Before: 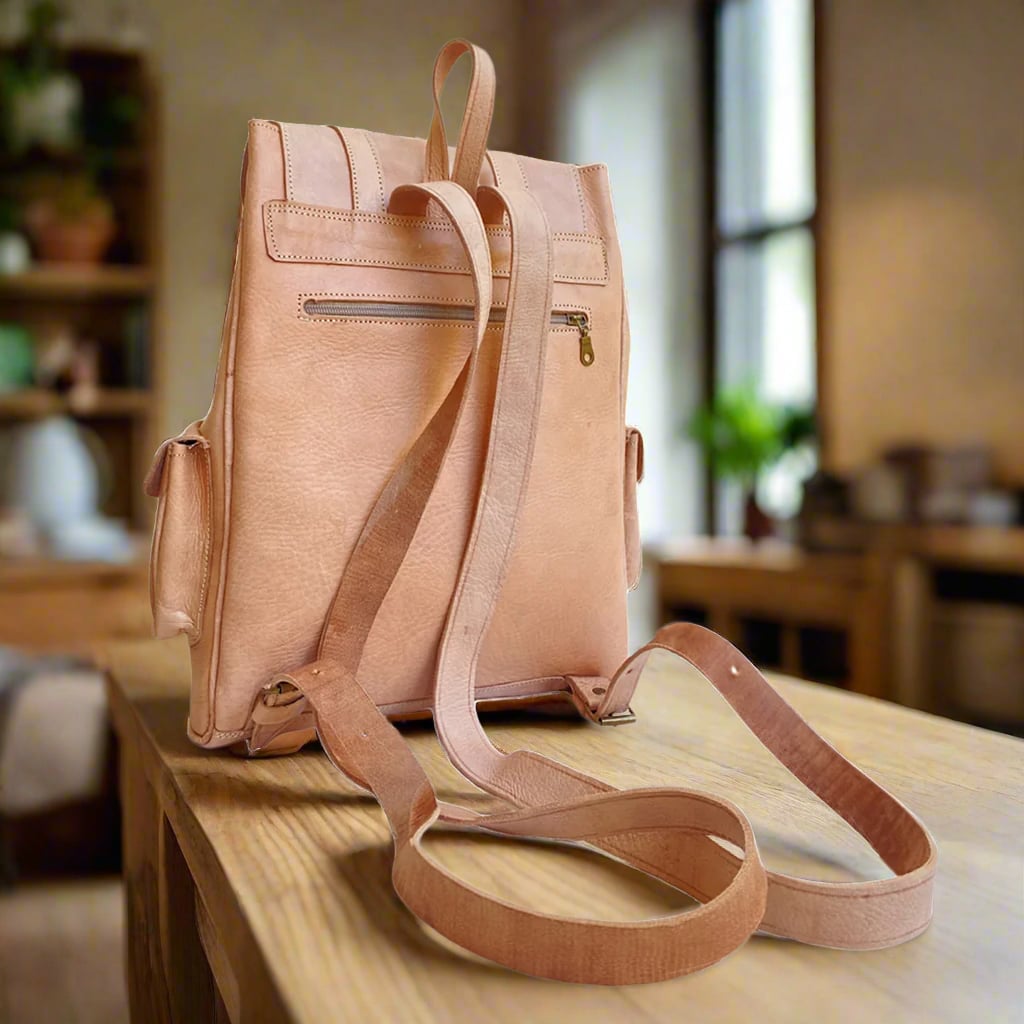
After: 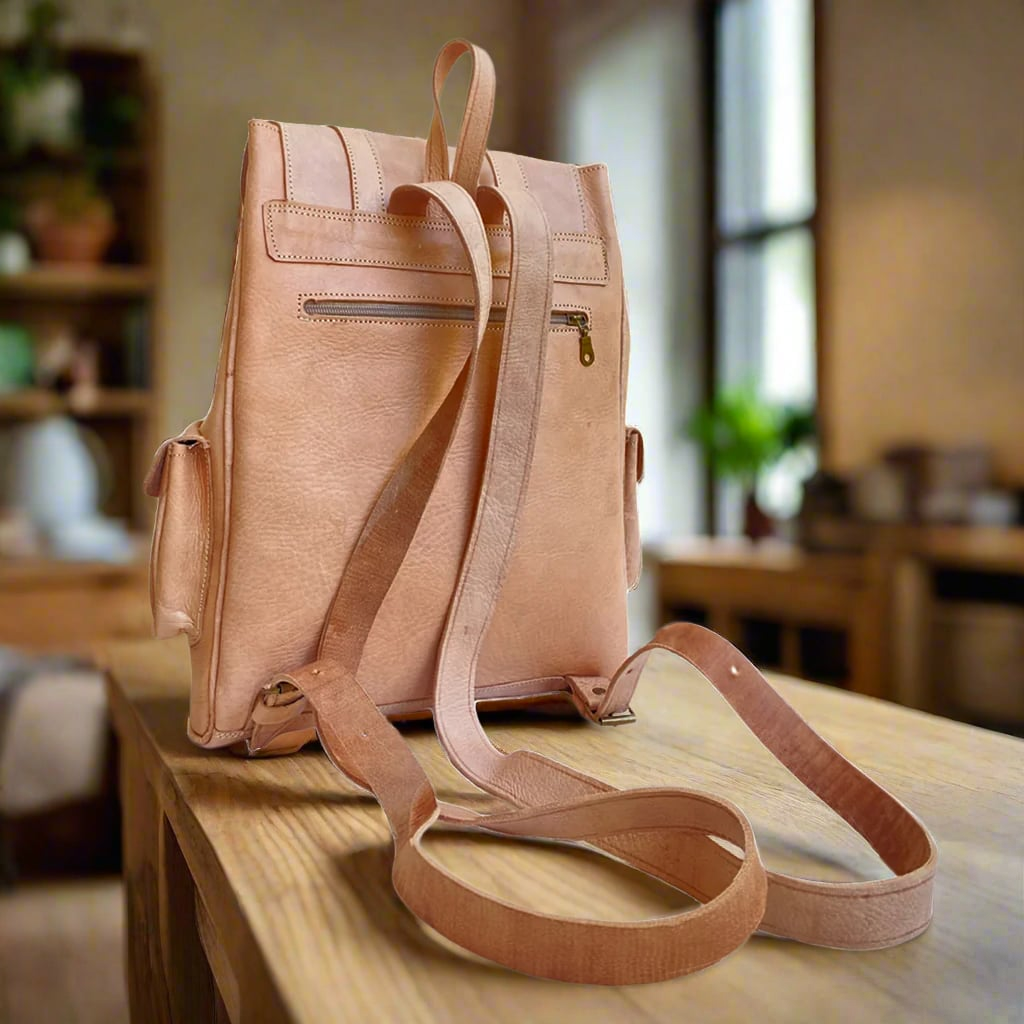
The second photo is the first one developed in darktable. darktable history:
shadows and highlights: shadows 20.82, highlights -82.61, soften with gaussian
